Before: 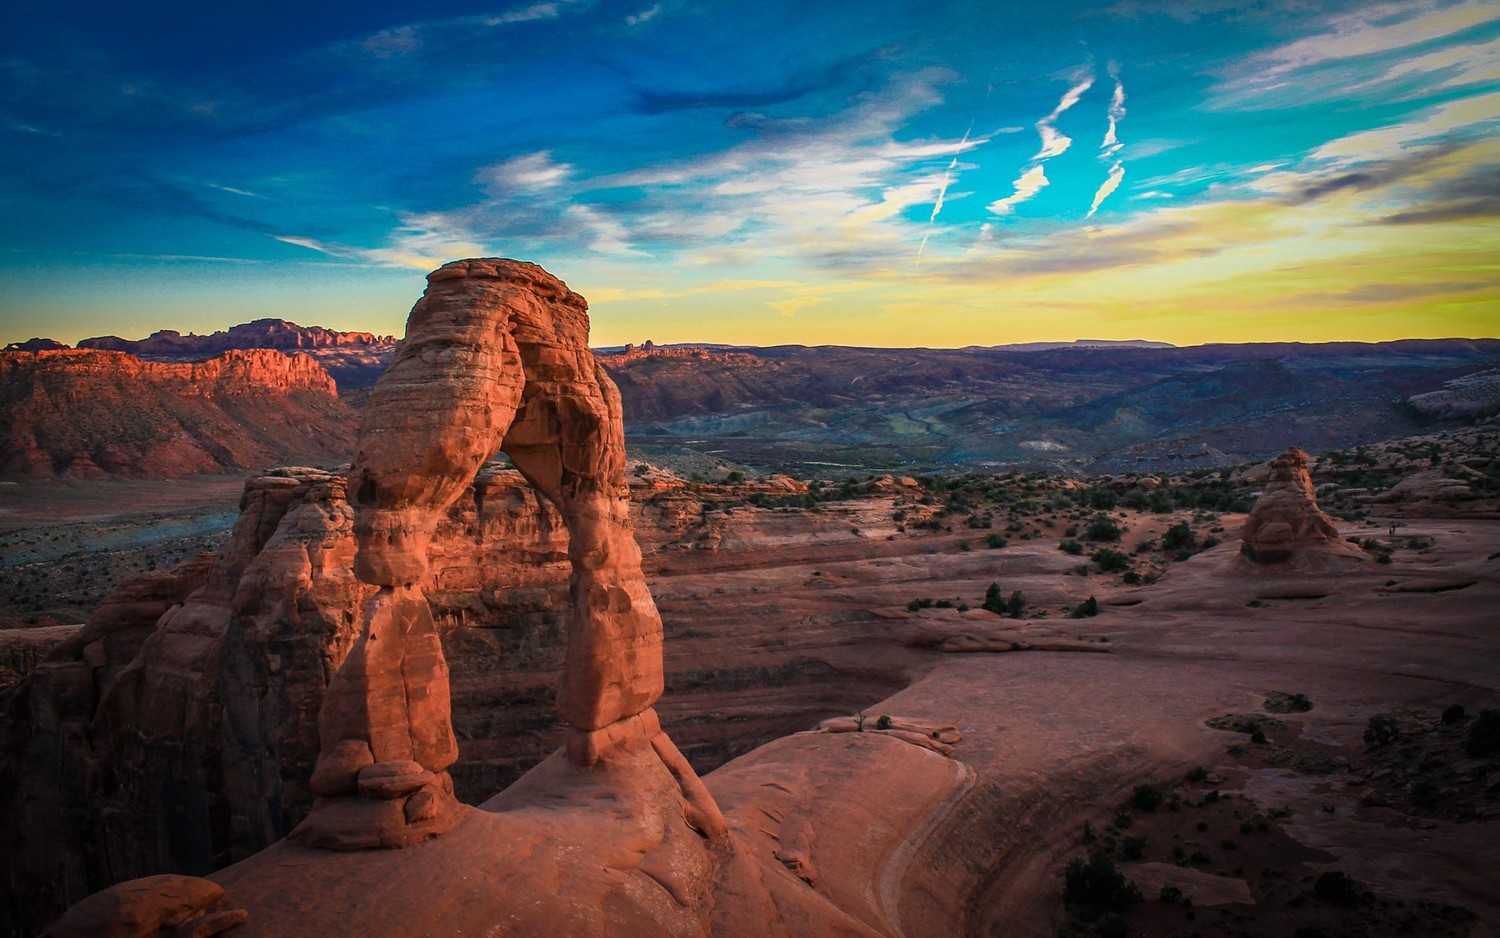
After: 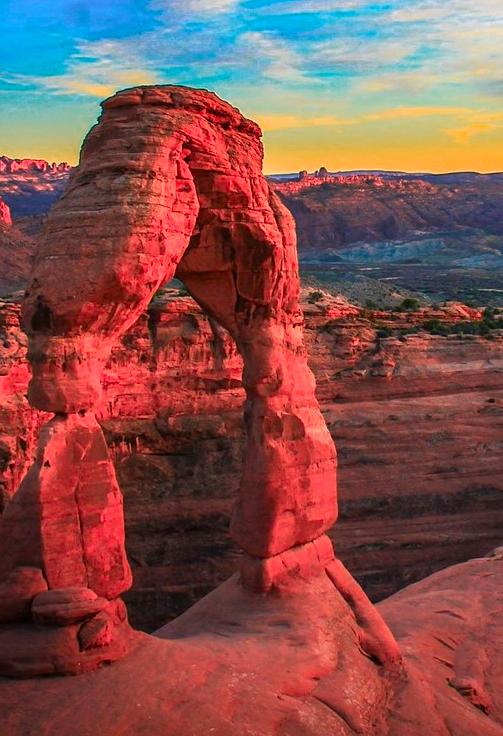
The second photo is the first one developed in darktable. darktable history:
crop and rotate: left 21.77%, top 18.528%, right 44.676%, bottom 2.997%
color zones: curves: ch0 [(0.473, 0.374) (0.742, 0.784)]; ch1 [(0.354, 0.737) (0.742, 0.705)]; ch2 [(0.318, 0.421) (0.758, 0.532)]
